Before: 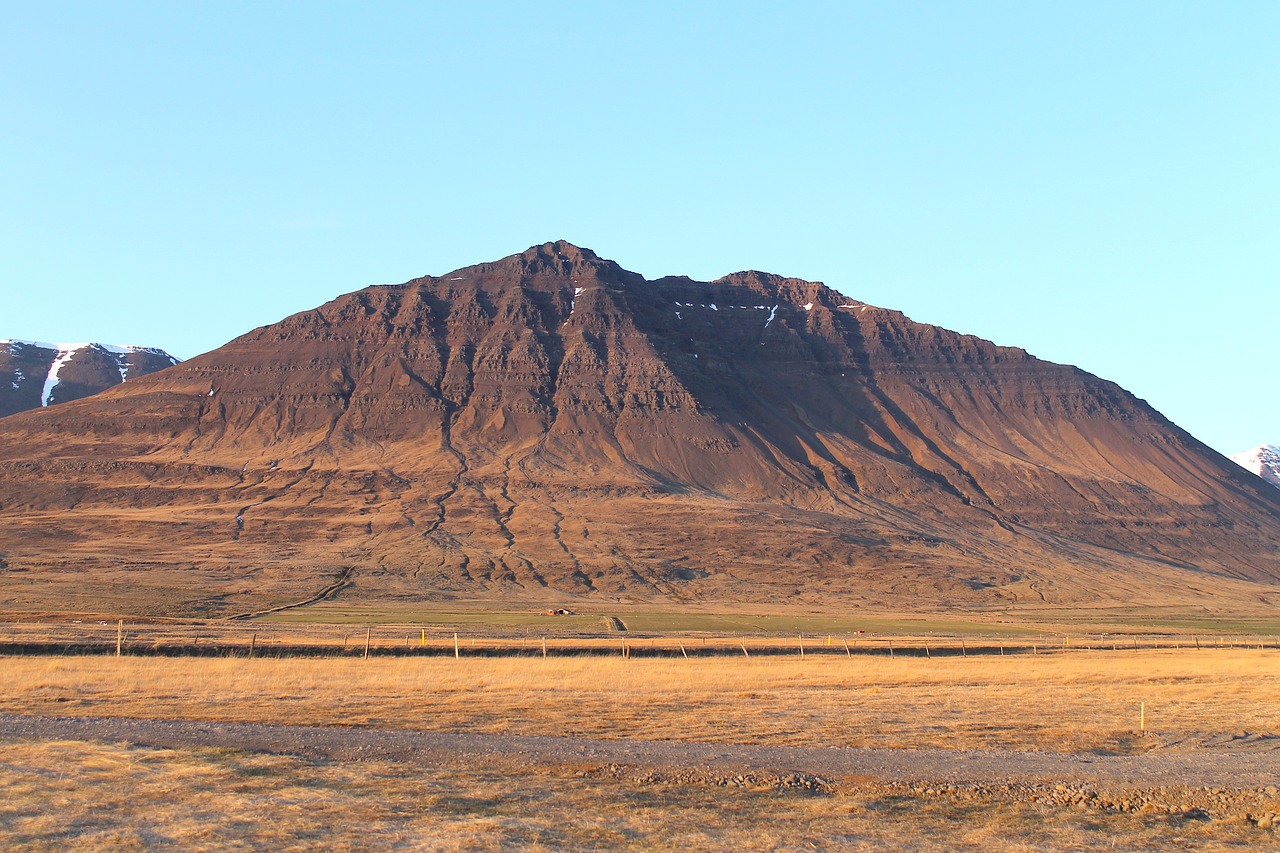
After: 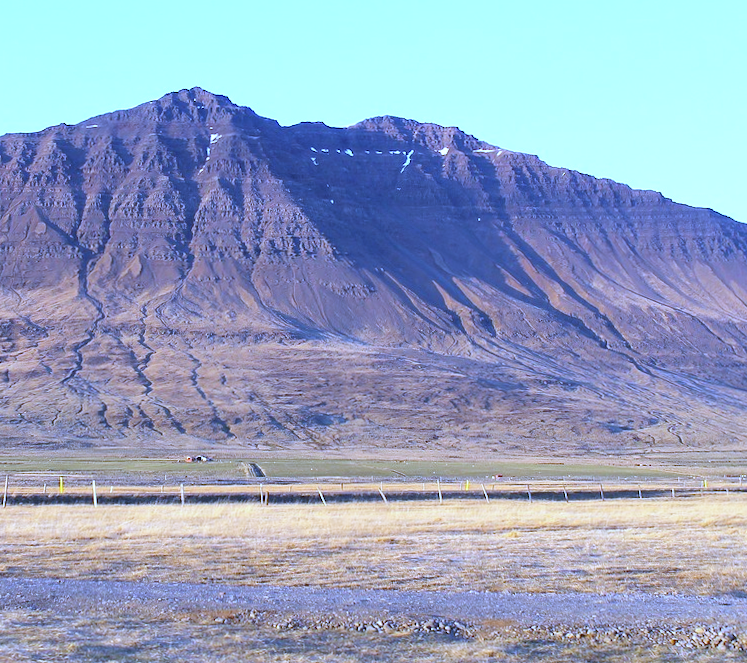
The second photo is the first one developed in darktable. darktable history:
rotate and perspective: rotation -0.45°, automatic cropping original format, crop left 0.008, crop right 0.992, crop top 0.012, crop bottom 0.988
white balance: red 0.766, blue 1.537
exposure: black level correction 0, exposure 0.7 EV, compensate exposure bias true, compensate highlight preservation false
crop and rotate: left 28.256%, top 17.734%, right 12.656%, bottom 3.573%
